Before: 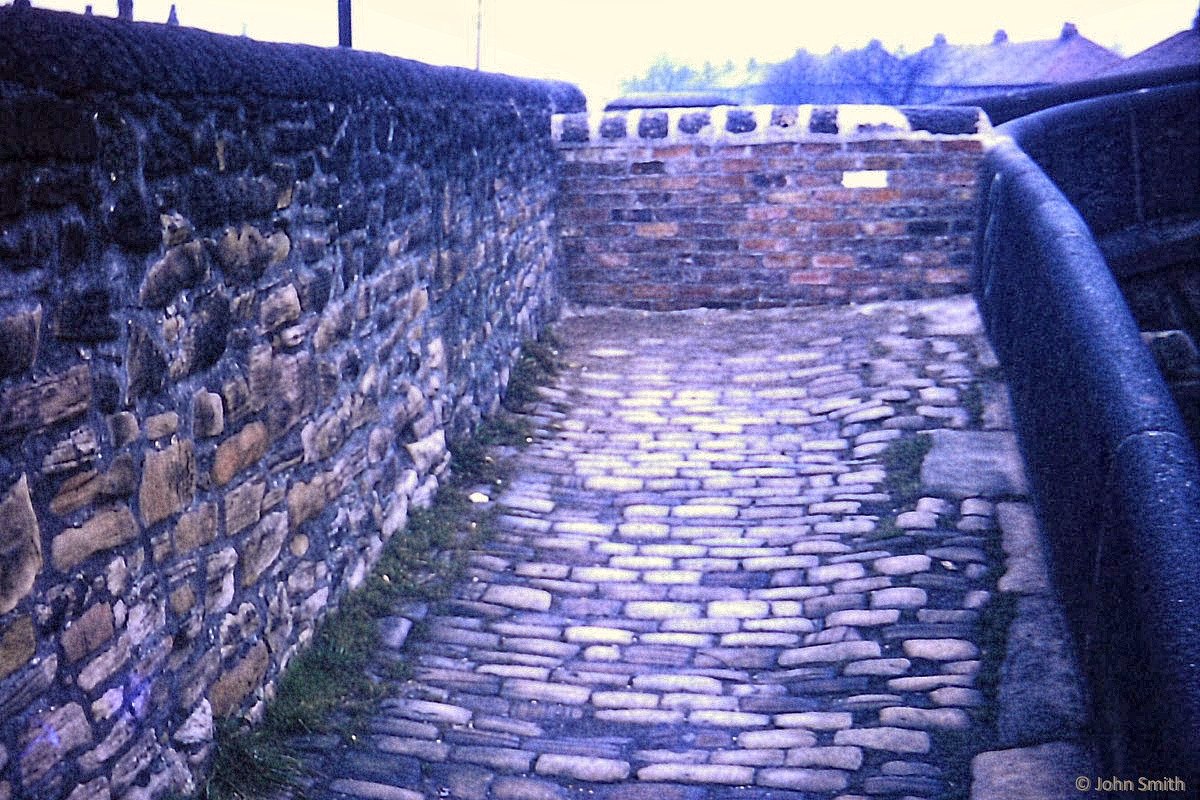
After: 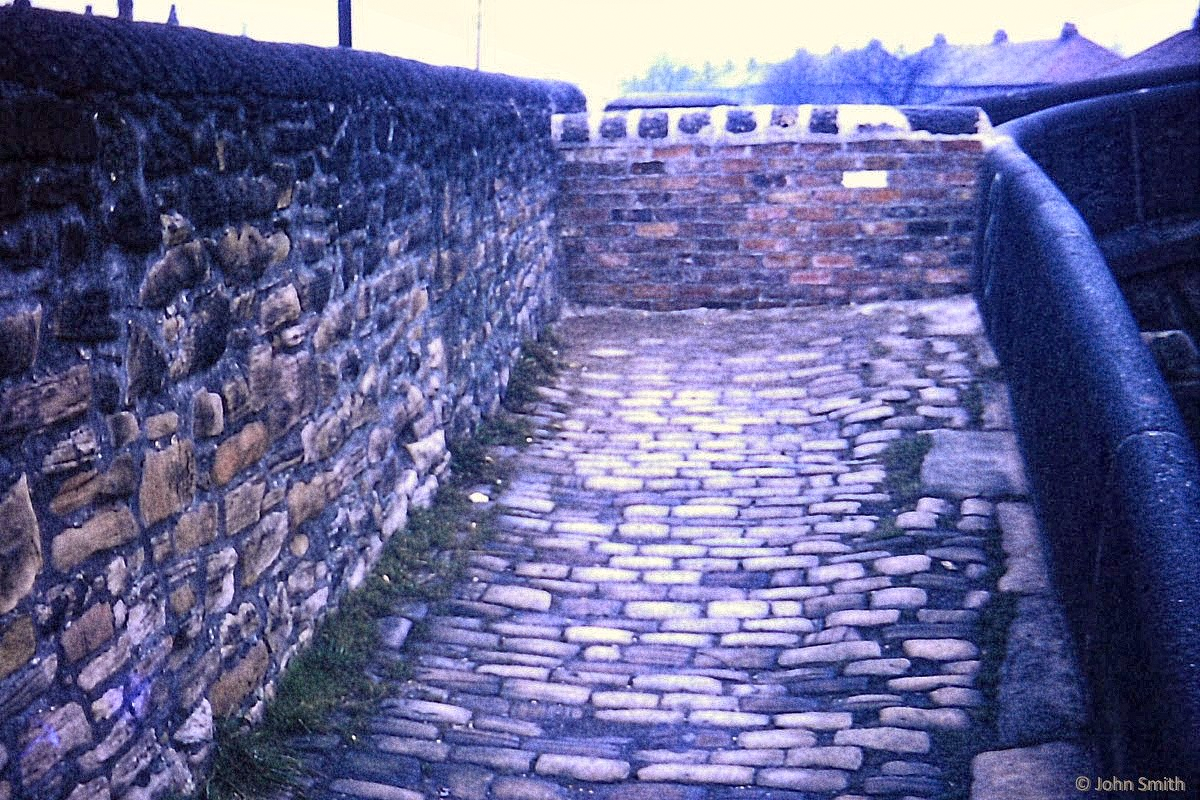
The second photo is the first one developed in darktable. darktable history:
contrast brightness saturation: contrast 0.08, saturation 0.02
grain: coarseness 0.47 ISO
